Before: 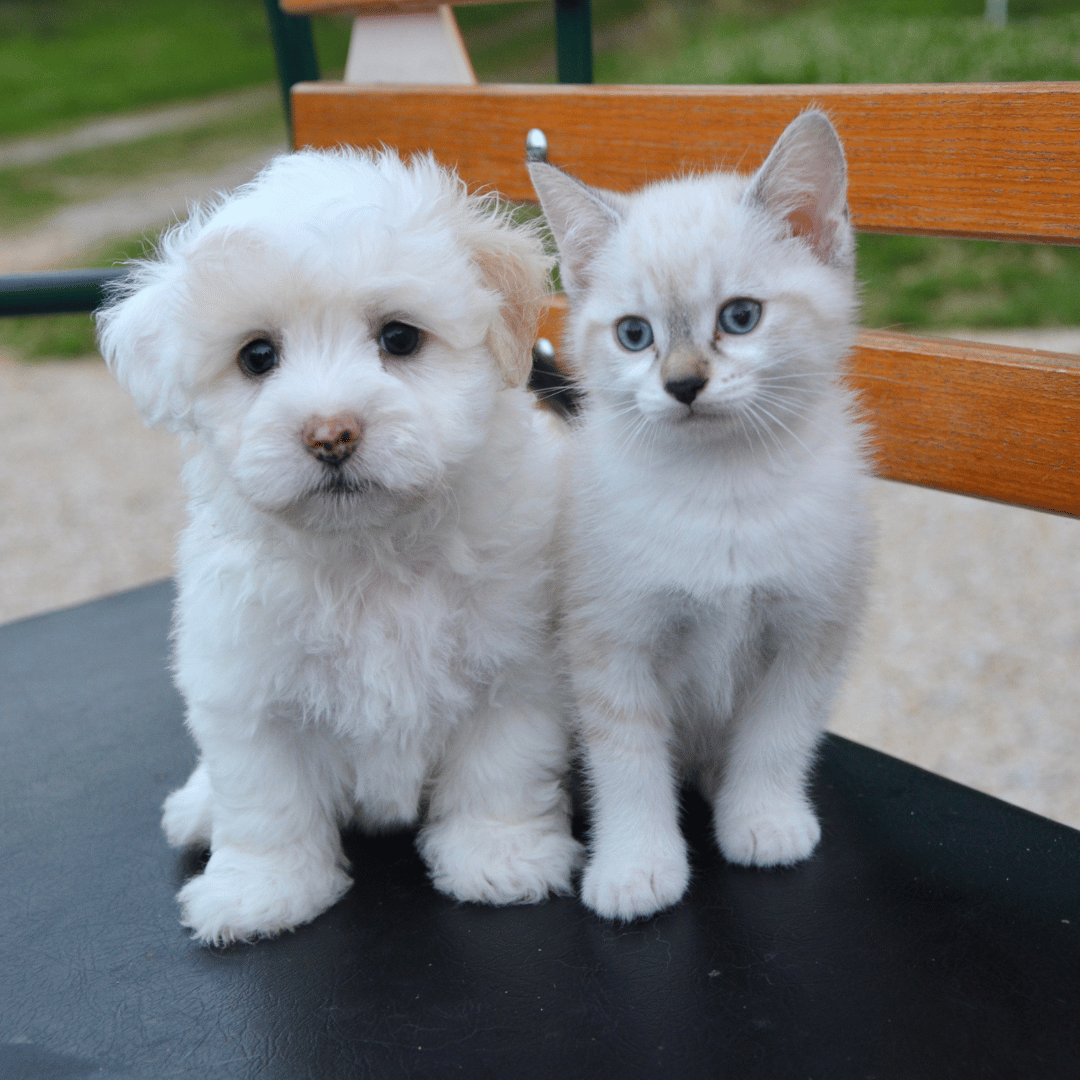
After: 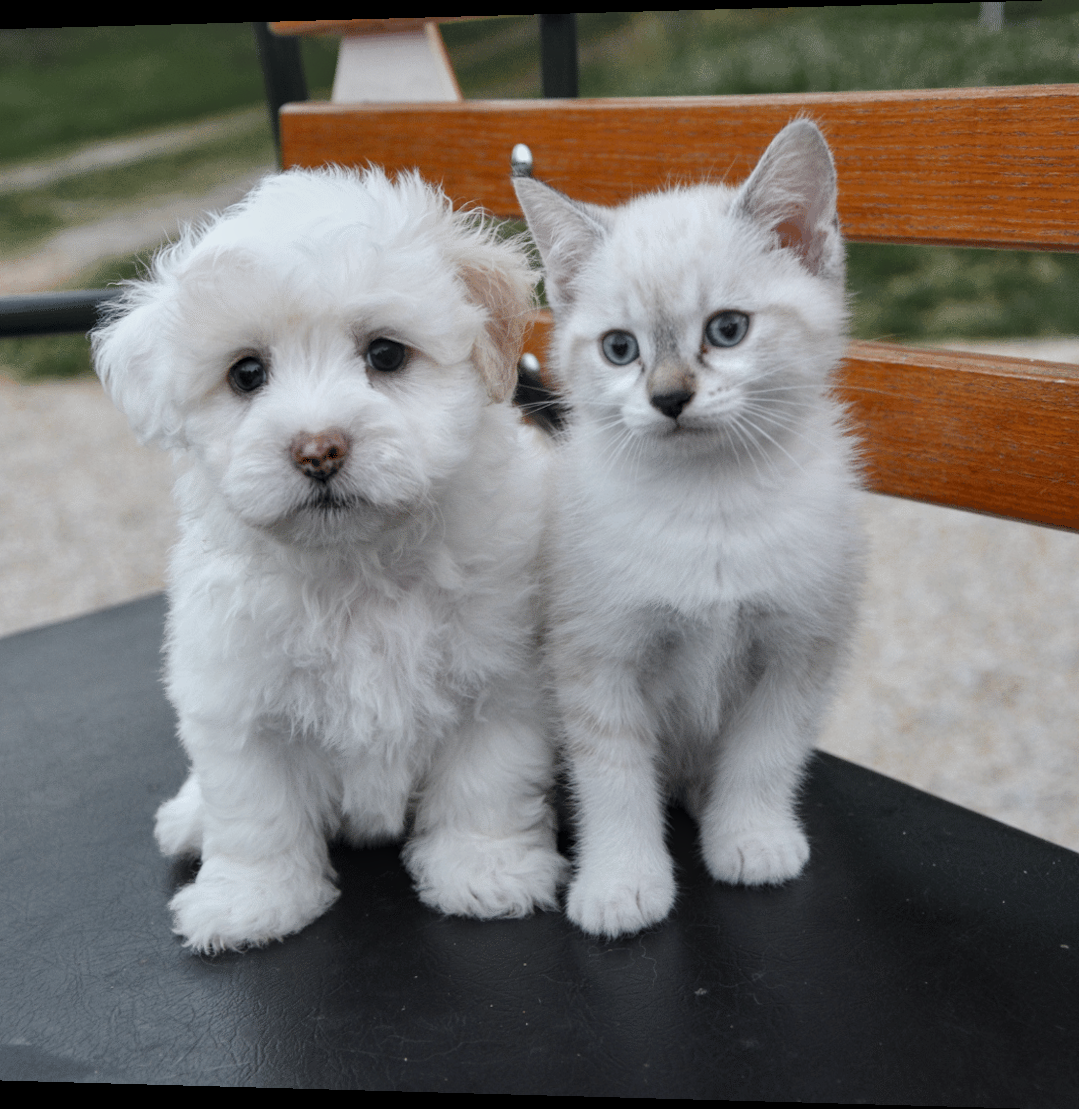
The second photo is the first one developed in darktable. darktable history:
local contrast: on, module defaults
color zones: curves: ch0 [(0.035, 0.242) (0.25, 0.5) (0.384, 0.214) (0.488, 0.255) (0.75, 0.5)]; ch1 [(0.063, 0.379) (0.25, 0.5) (0.354, 0.201) (0.489, 0.085) (0.729, 0.271)]; ch2 [(0.25, 0.5) (0.38, 0.517) (0.442, 0.51) (0.735, 0.456)]
tone equalizer: on, module defaults
rotate and perspective: lens shift (horizontal) -0.055, automatic cropping off
